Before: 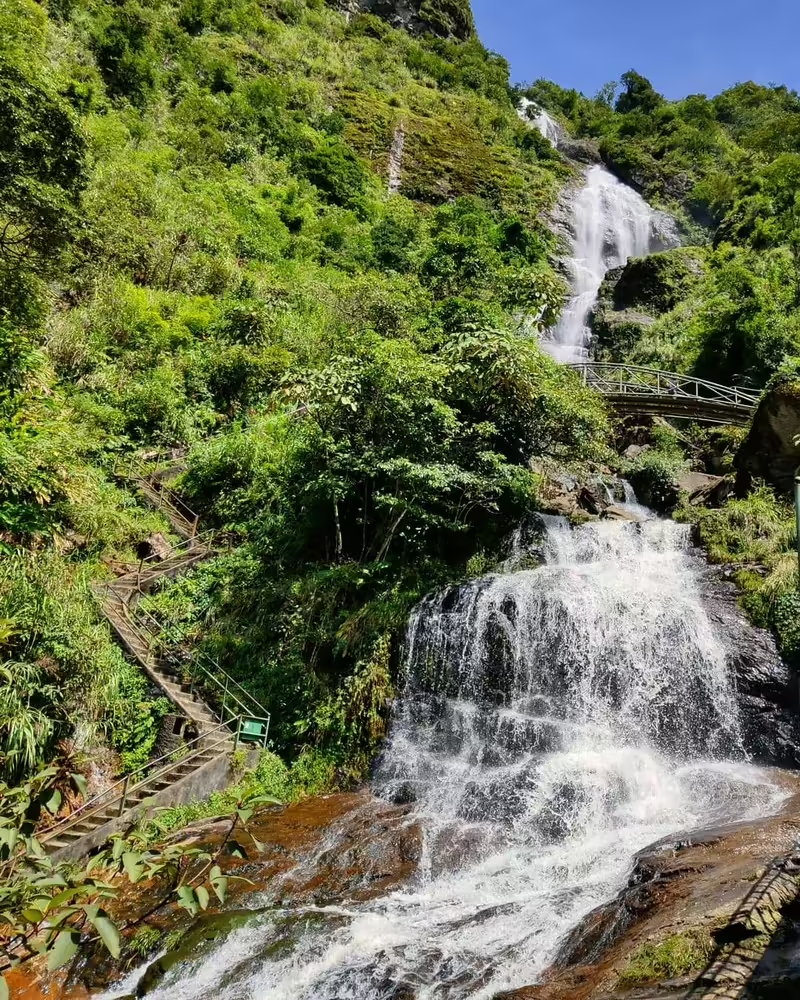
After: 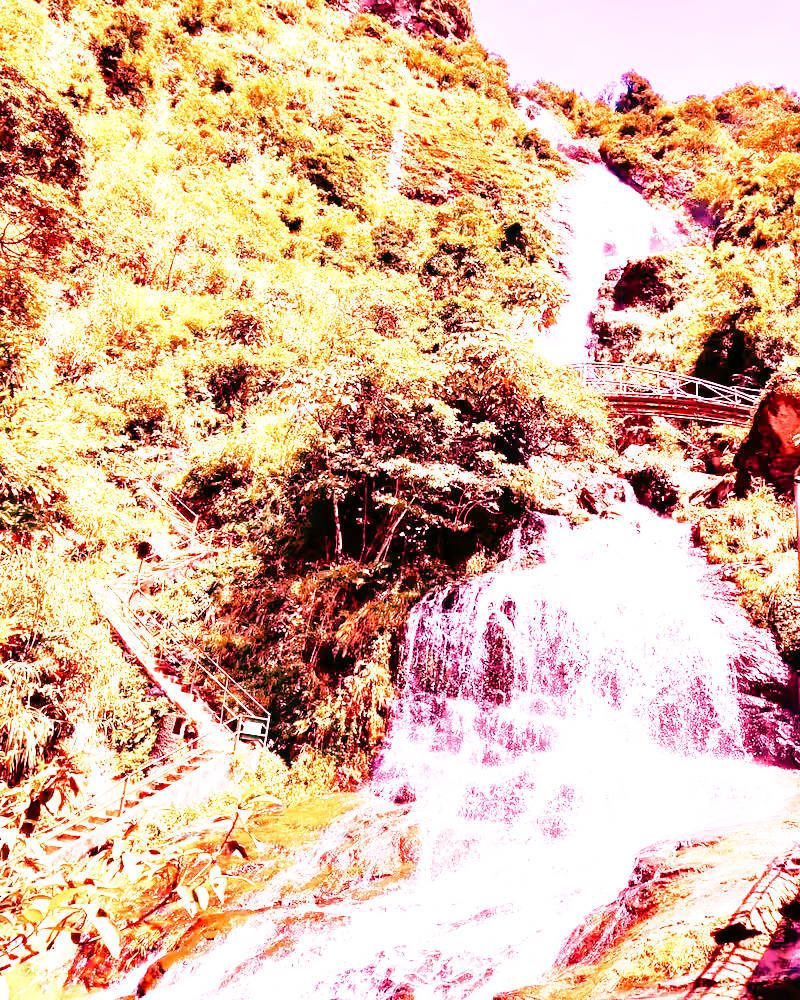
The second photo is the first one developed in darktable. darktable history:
white balance: red 4.26, blue 1.802
base curve: curves: ch0 [(0, 0) (0.012, 0.01) (0.073, 0.168) (0.31, 0.711) (0.645, 0.957) (1, 1)], preserve colors none
